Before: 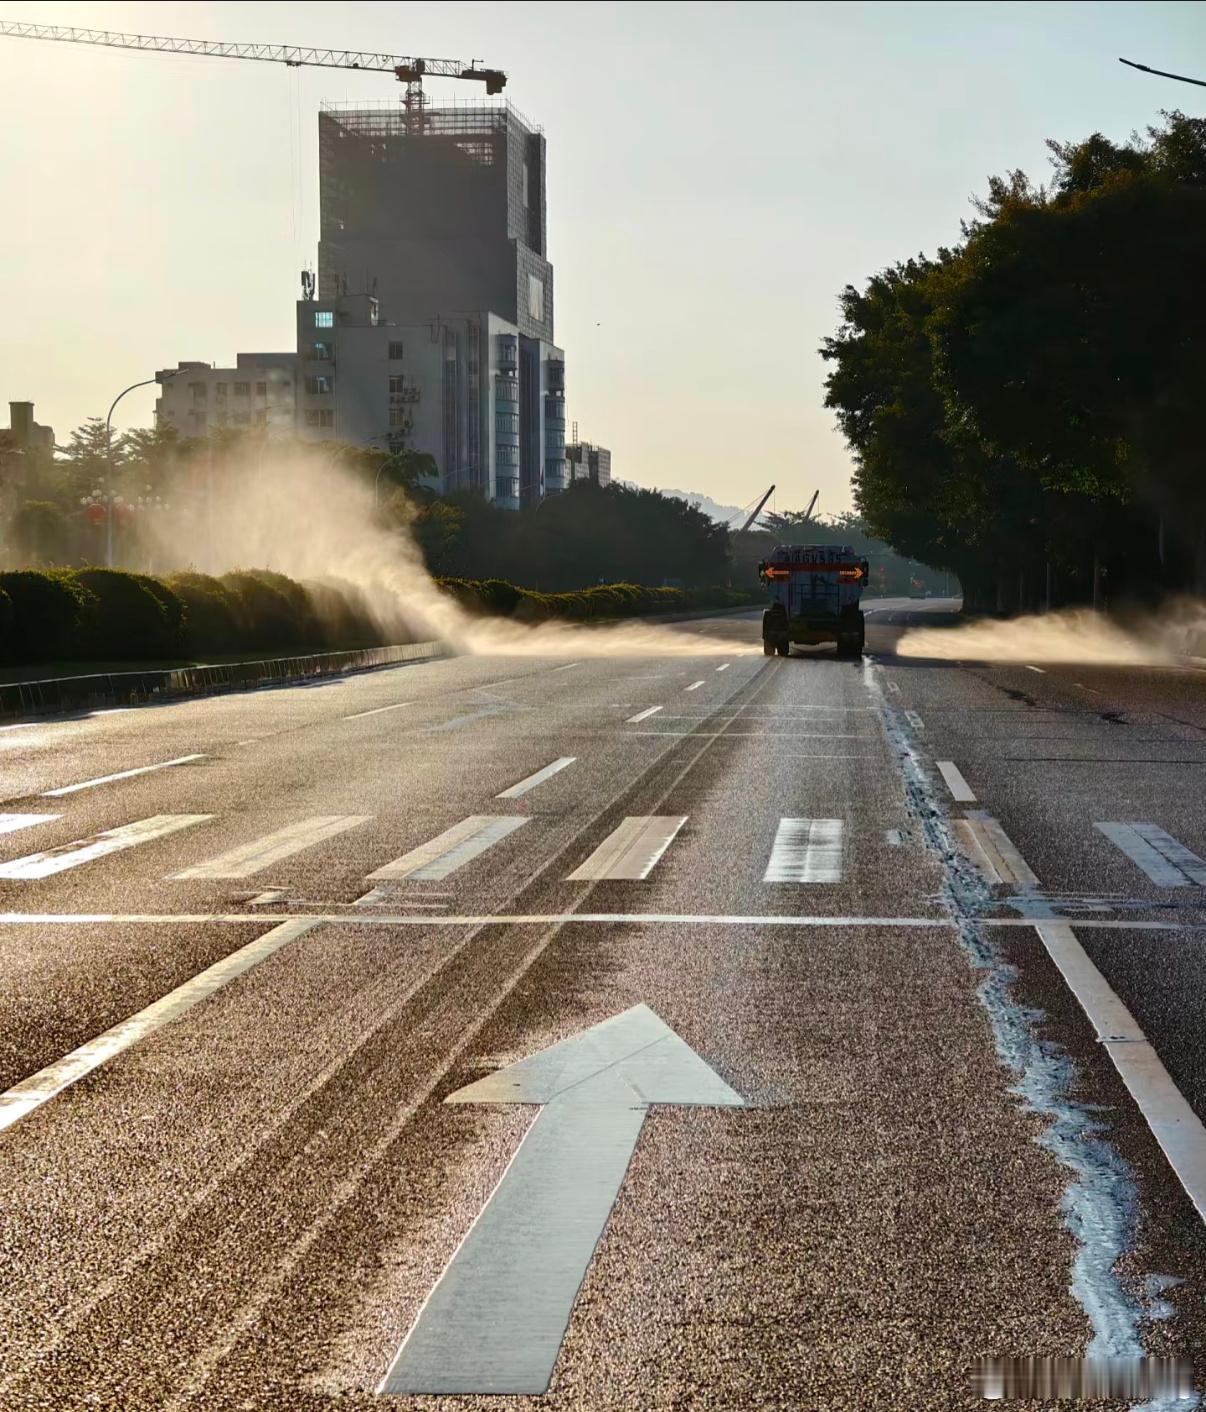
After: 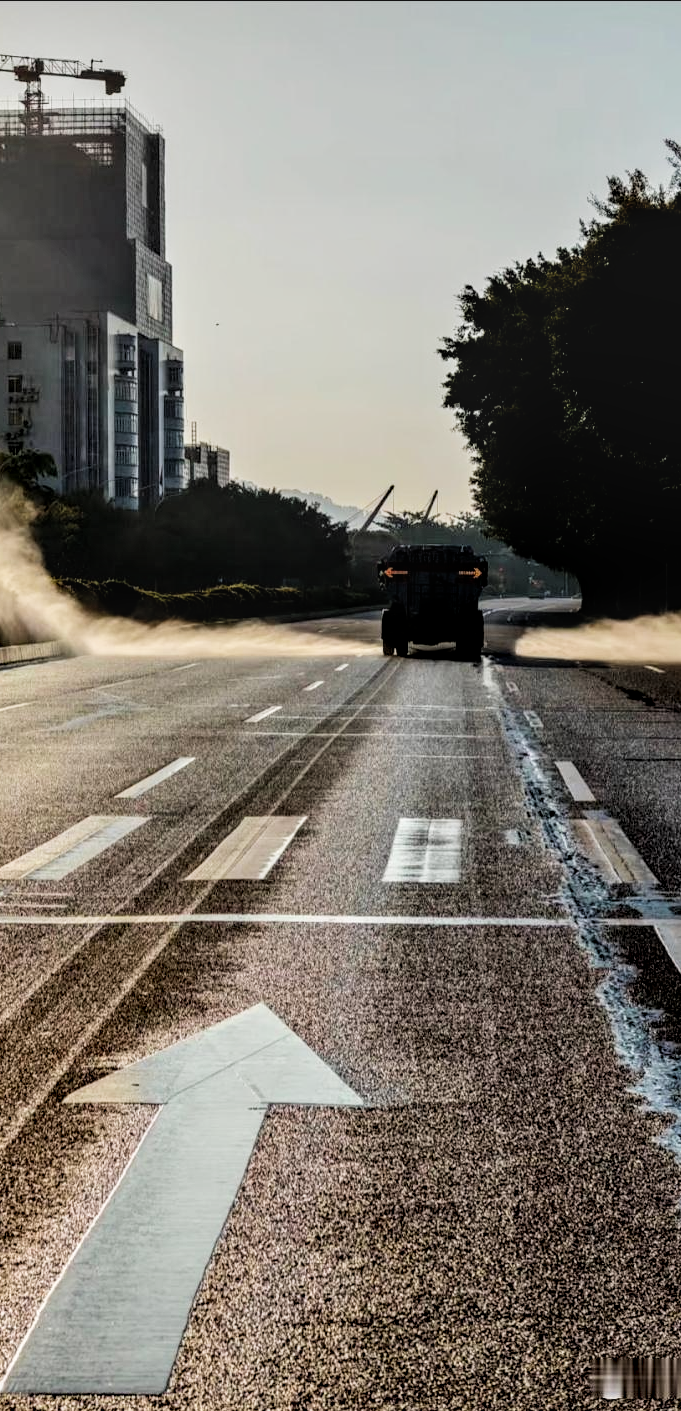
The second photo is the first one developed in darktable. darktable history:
filmic rgb: black relative exposure -5.01 EV, white relative exposure 3.54 EV, hardness 3.18, contrast 1.296, highlights saturation mix -49.13%
exposure: black level correction 0.001, compensate exposure bias true, compensate highlight preservation false
local contrast: highlights 61%, detail 143%, midtone range 0.428
crop: left 31.604%, top 0.023%, right 11.902%
